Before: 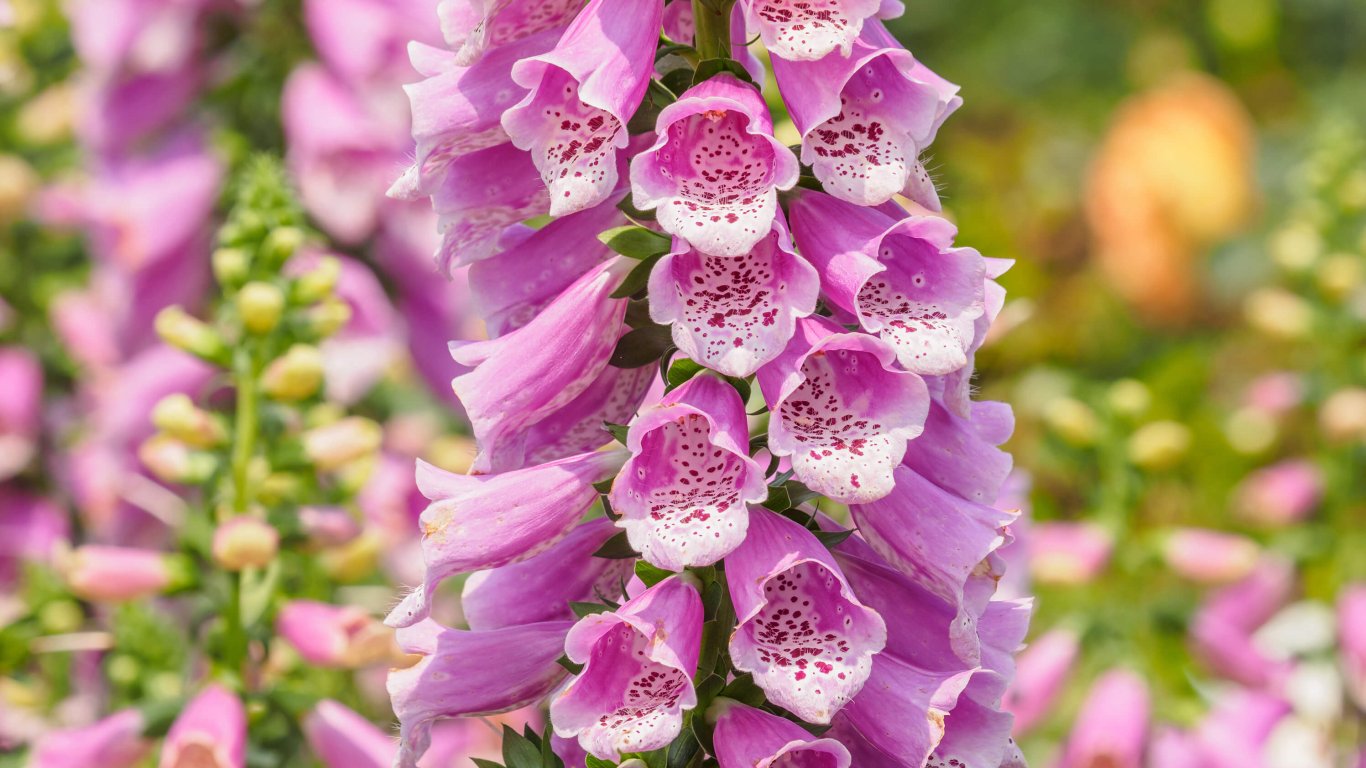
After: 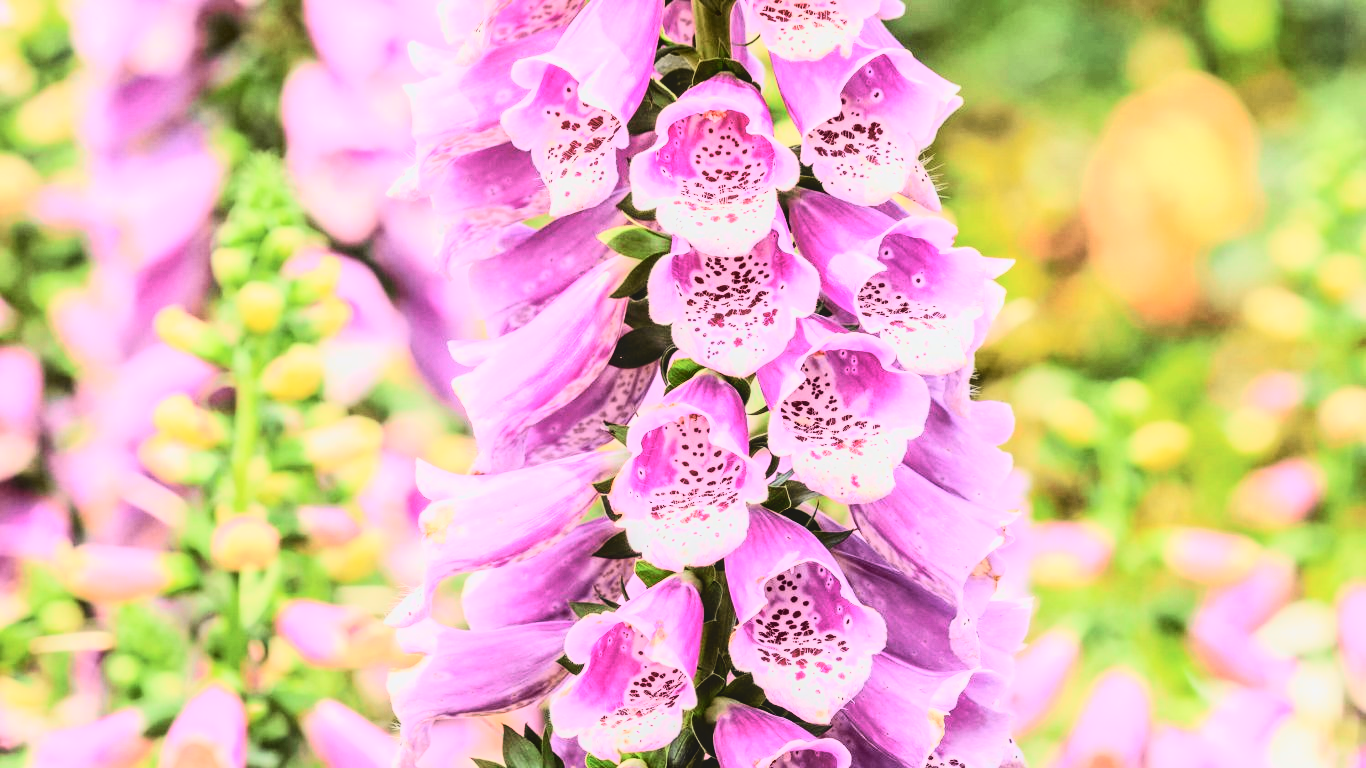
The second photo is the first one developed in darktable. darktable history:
local contrast: detail 110%
tone curve: curves: ch0 [(0, 0.018) (0.061, 0.041) (0.205, 0.191) (0.289, 0.292) (0.39, 0.424) (0.493, 0.551) (0.666, 0.743) (0.795, 0.841) (1, 0.998)]; ch1 [(0, 0) (0.385, 0.343) (0.439, 0.415) (0.494, 0.498) (0.501, 0.501) (0.51, 0.496) (0.548, 0.554) (0.586, 0.61) (0.684, 0.658) (0.783, 0.804) (1, 1)]; ch2 [(0, 0) (0.304, 0.31) (0.403, 0.399) (0.441, 0.428) (0.47, 0.469) (0.498, 0.496) (0.524, 0.538) (0.566, 0.588) (0.648, 0.665) (0.697, 0.699) (1, 1)], color space Lab, independent channels, preserve colors none
contrast brightness saturation: contrast -0.08, brightness -0.04, saturation -0.11
rgb curve: curves: ch0 [(0, 0) (0.21, 0.15) (0.24, 0.21) (0.5, 0.75) (0.75, 0.96) (0.89, 0.99) (1, 1)]; ch1 [(0, 0.02) (0.21, 0.13) (0.25, 0.2) (0.5, 0.67) (0.75, 0.9) (0.89, 0.97) (1, 1)]; ch2 [(0, 0.02) (0.21, 0.13) (0.25, 0.2) (0.5, 0.67) (0.75, 0.9) (0.89, 0.97) (1, 1)], compensate middle gray true
